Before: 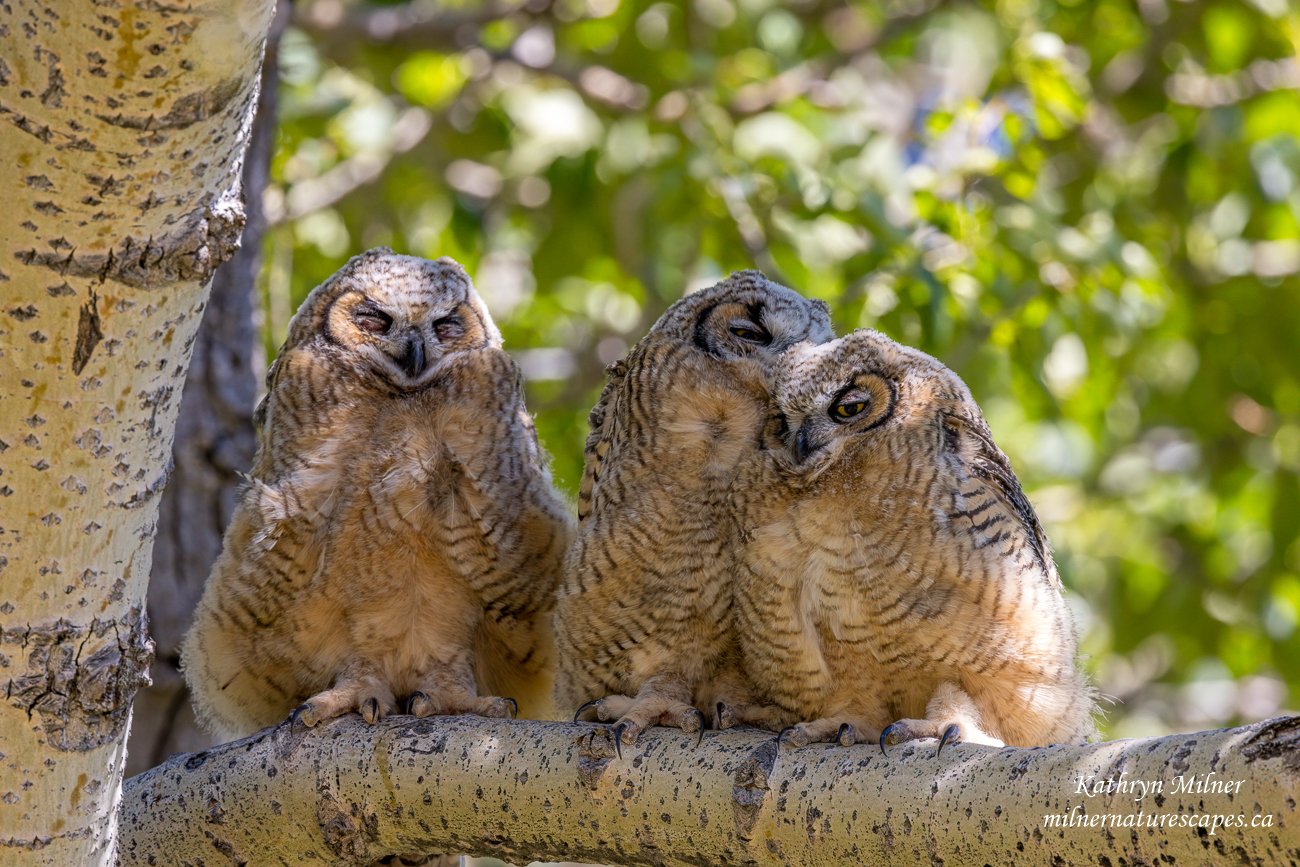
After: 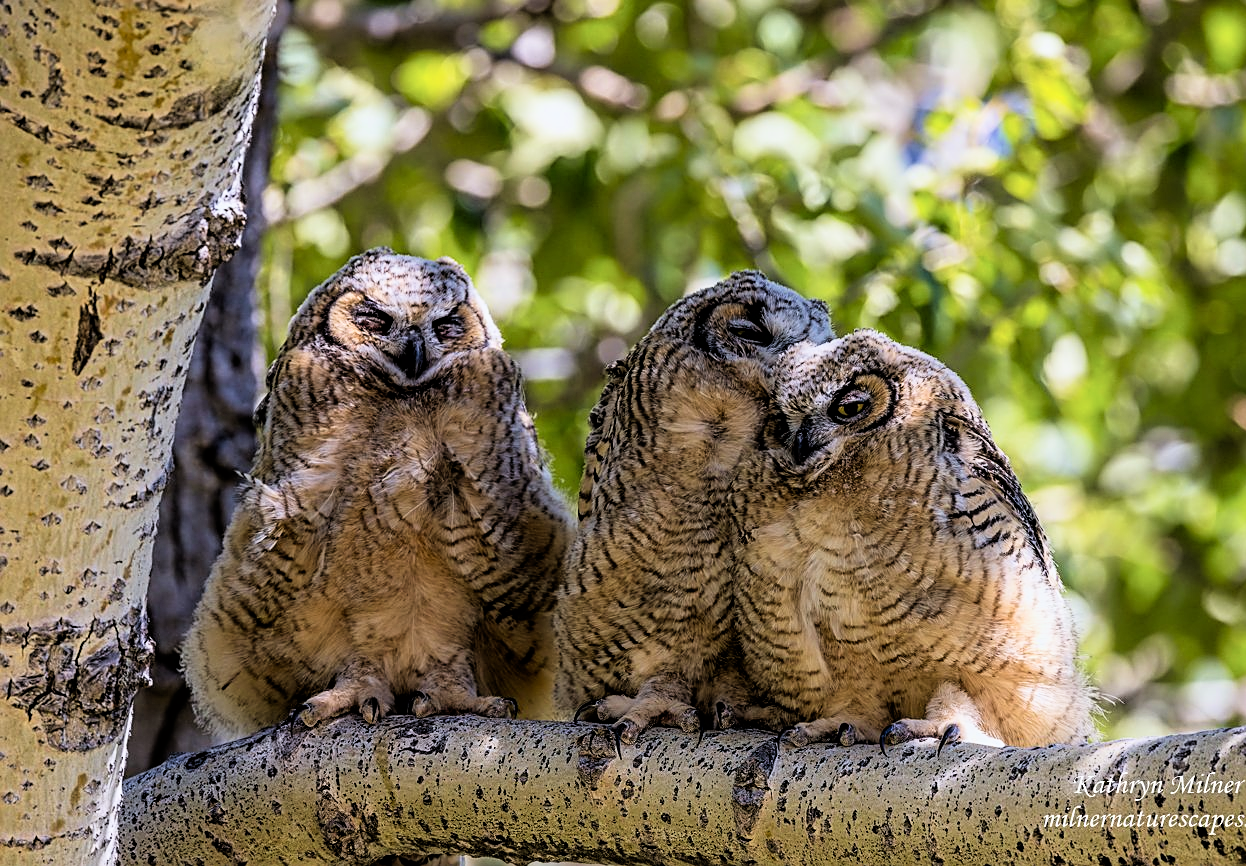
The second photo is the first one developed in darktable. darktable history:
crop: right 4.126%, bottom 0.031%
filmic rgb: black relative exposure -4 EV, white relative exposure 3 EV, hardness 3.02, contrast 1.4
velvia: on, module defaults
sharpen: on, module defaults
white balance: red 0.98, blue 1.034
shadows and highlights: shadows 0, highlights 40
